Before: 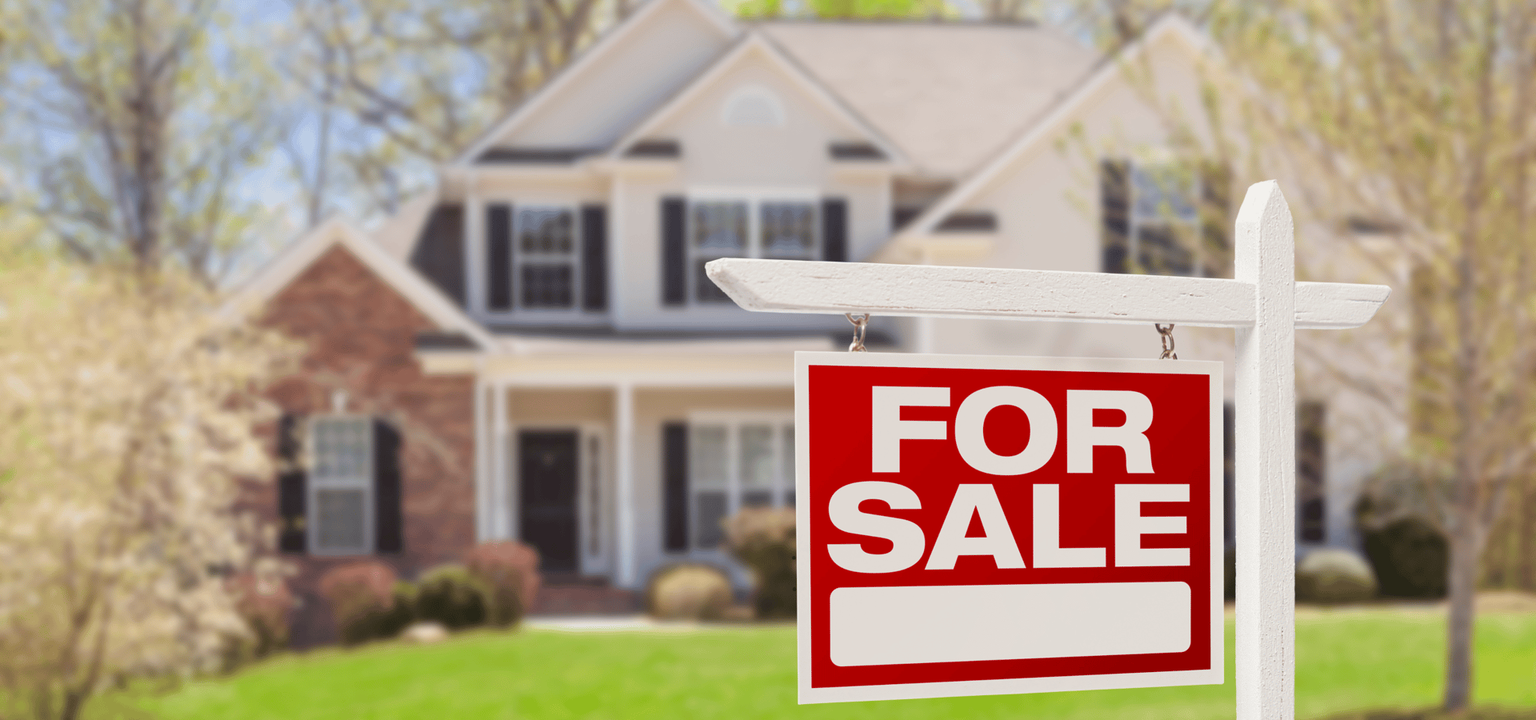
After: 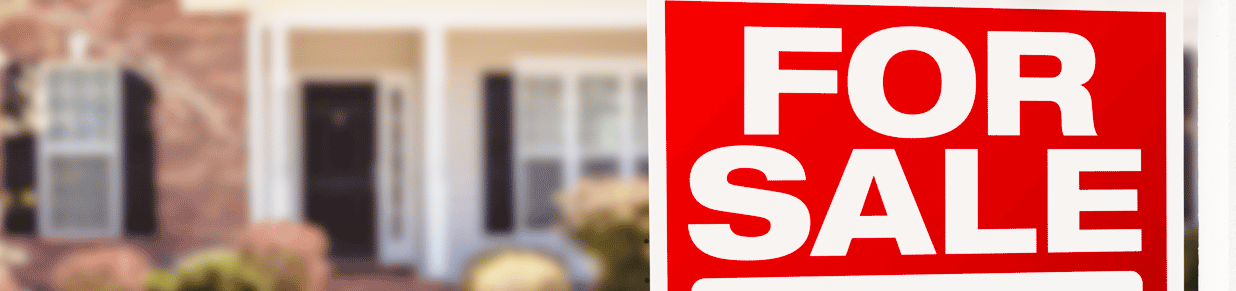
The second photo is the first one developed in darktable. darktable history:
crop: left 18.056%, top 50.704%, right 17.548%, bottom 16.903%
base curve: curves: ch0 [(0, 0) (0.028, 0.03) (0.121, 0.232) (0.46, 0.748) (0.859, 0.968) (1, 1)], preserve colors none
